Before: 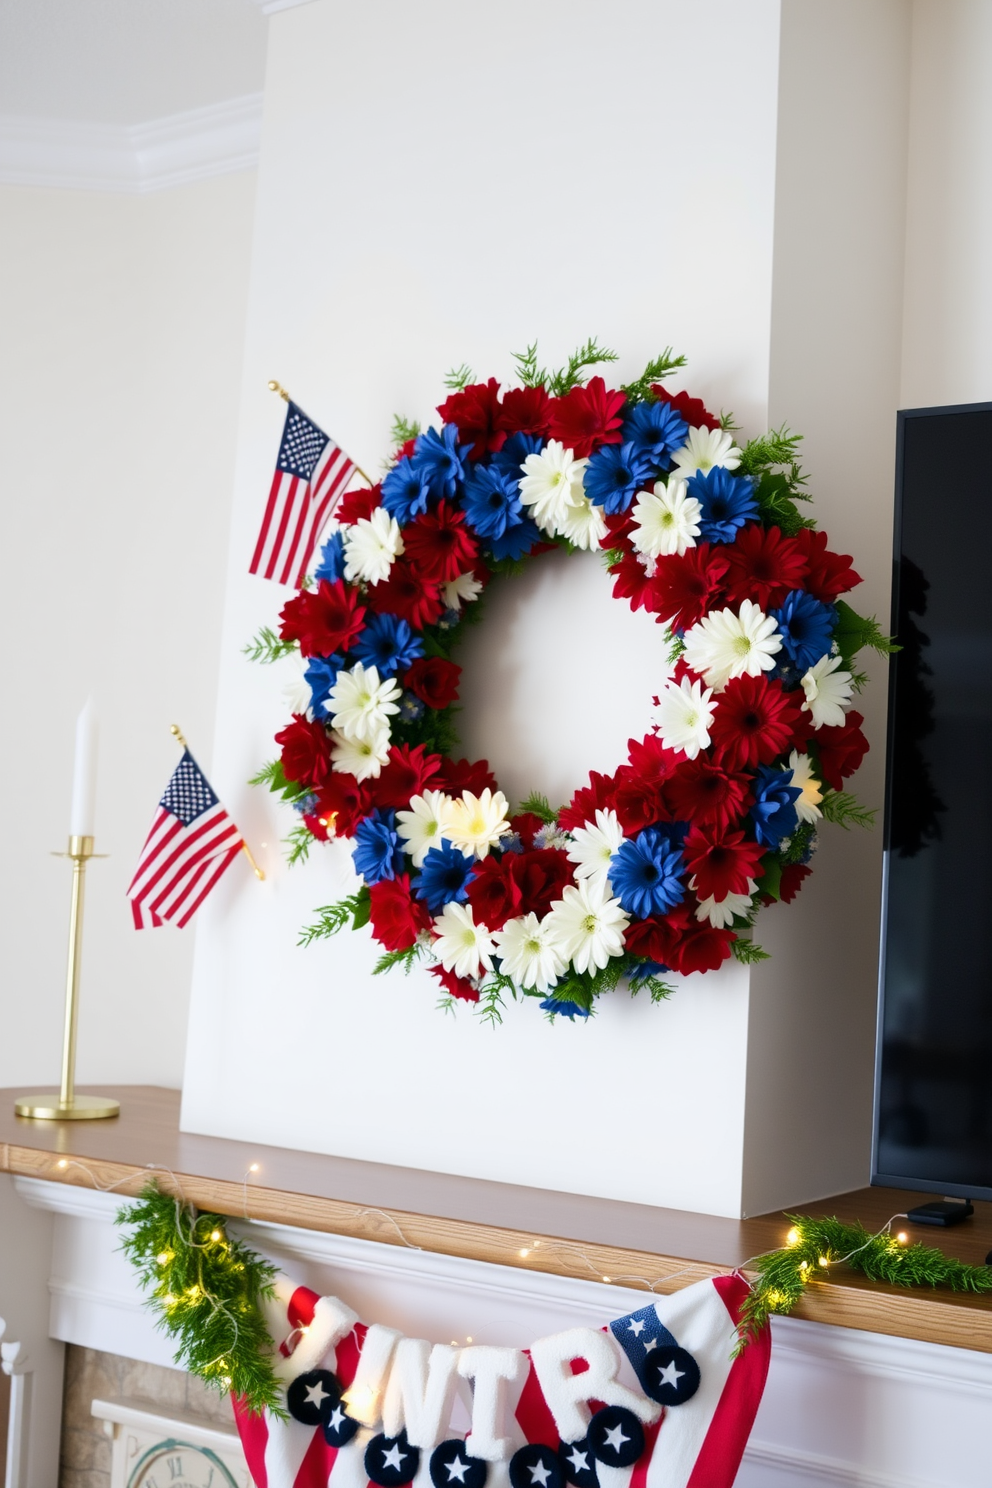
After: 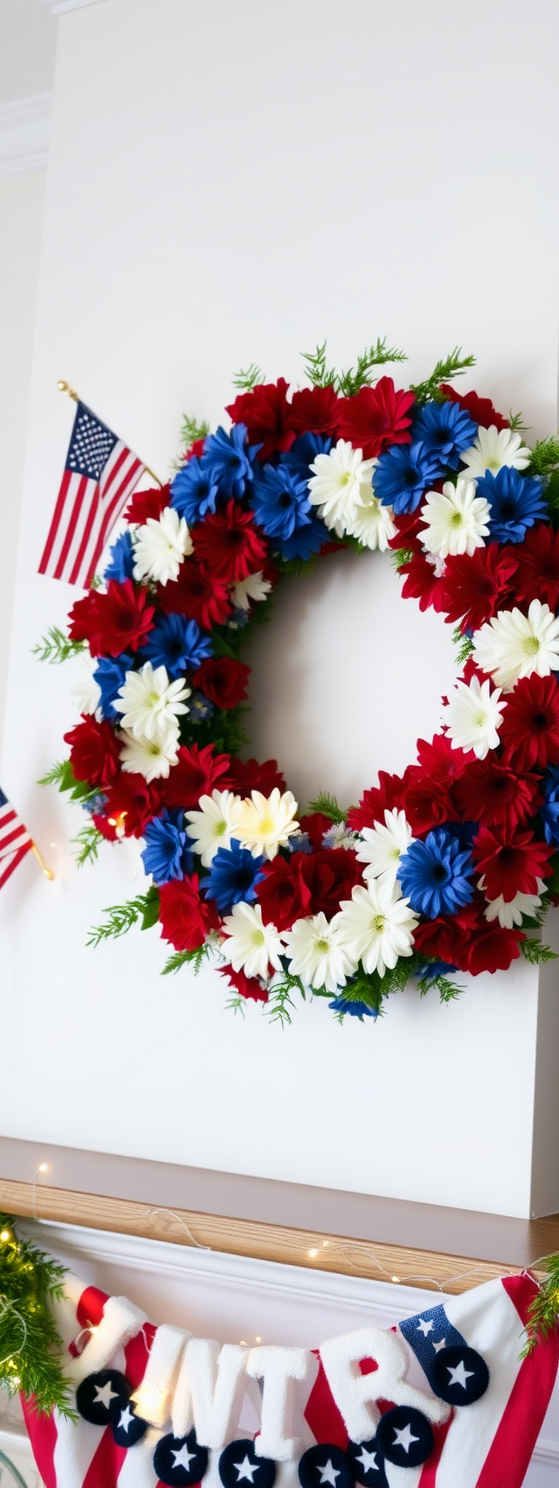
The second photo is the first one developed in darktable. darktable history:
crop: left 21.358%, right 22.253%
